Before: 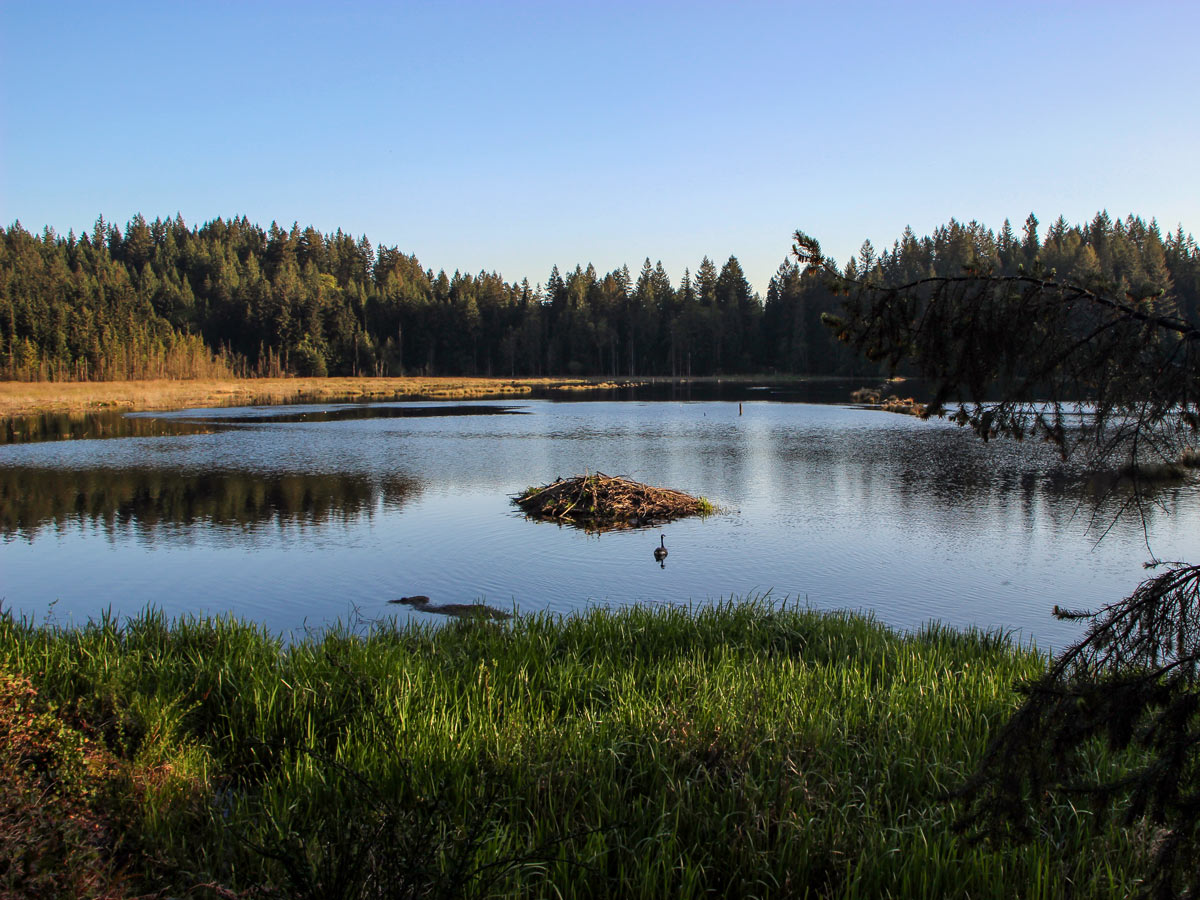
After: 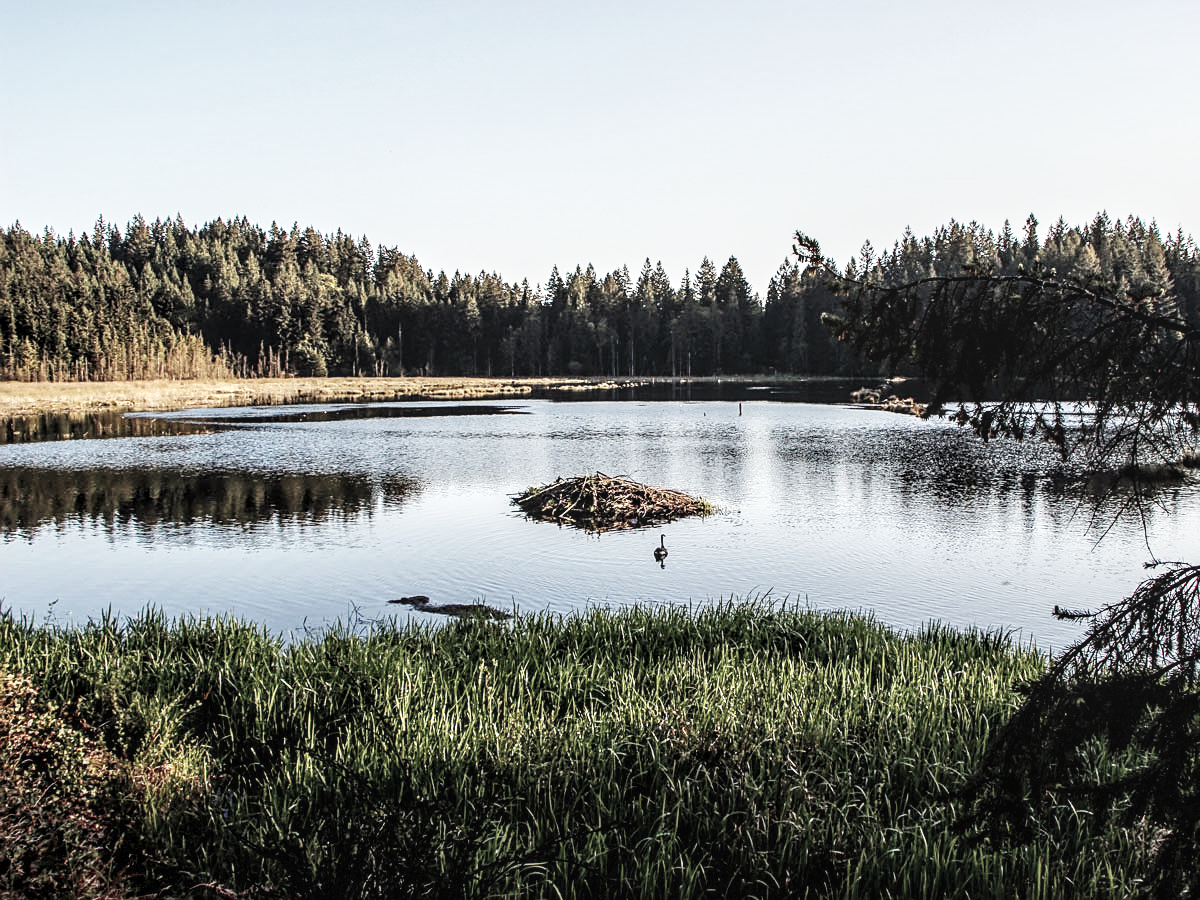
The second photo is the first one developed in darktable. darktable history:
sharpen: amount 0.593
base curve: curves: ch0 [(0, 0.003) (0.001, 0.002) (0.006, 0.004) (0.02, 0.022) (0.048, 0.086) (0.094, 0.234) (0.162, 0.431) (0.258, 0.629) (0.385, 0.8) (0.548, 0.918) (0.751, 0.988) (1, 1)], preserve colors none
local contrast: highlights 61%, detail 143%, midtone range 0.434
color zones: curves: ch0 [(0, 0.6) (0.129, 0.508) (0.193, 0.483) (0.429, 0.5) (0.571, 0.5) (0.714, 0.5) (0.857, 0.5) (1, 0.6)]; ch1 [(0, 0.481) (0.112, 0.245) (0.213, 0.223) (0.429, 0.233) (0.571, 0.231) (0.683, 0.242) (0.857, 0.296) (1, 0.481)]
